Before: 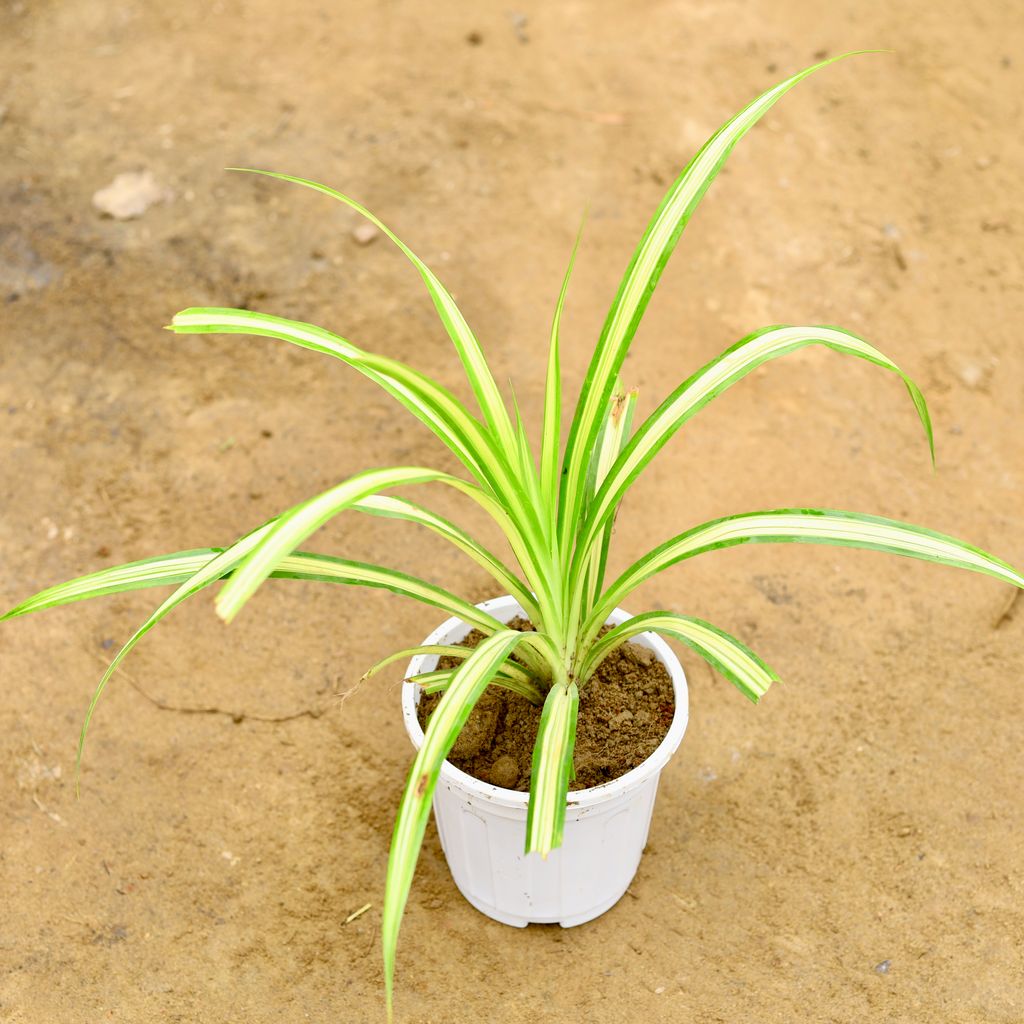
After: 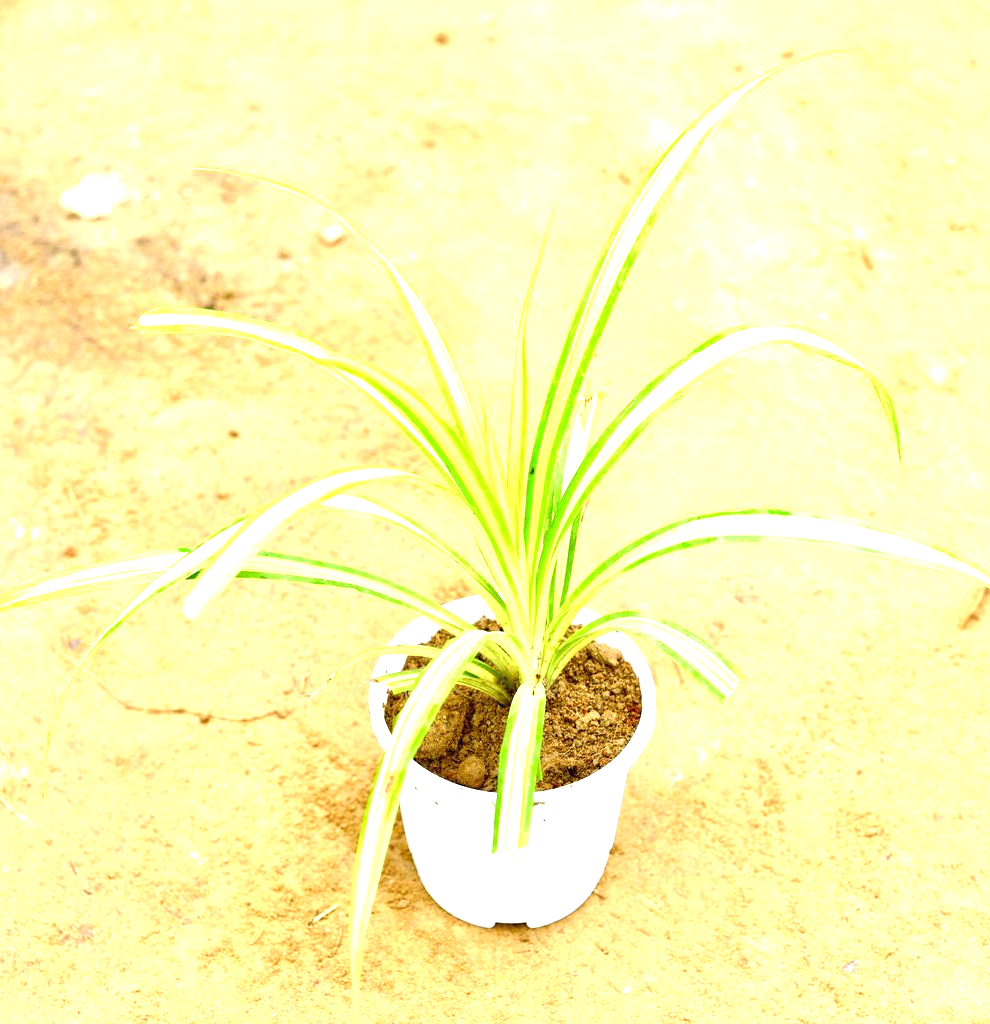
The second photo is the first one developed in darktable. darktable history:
crop and rotate: left 3.26%
exposure: black level correction 0, exposure 1.388 EV, compensate exposure bias true, compensate highlight preservation false
